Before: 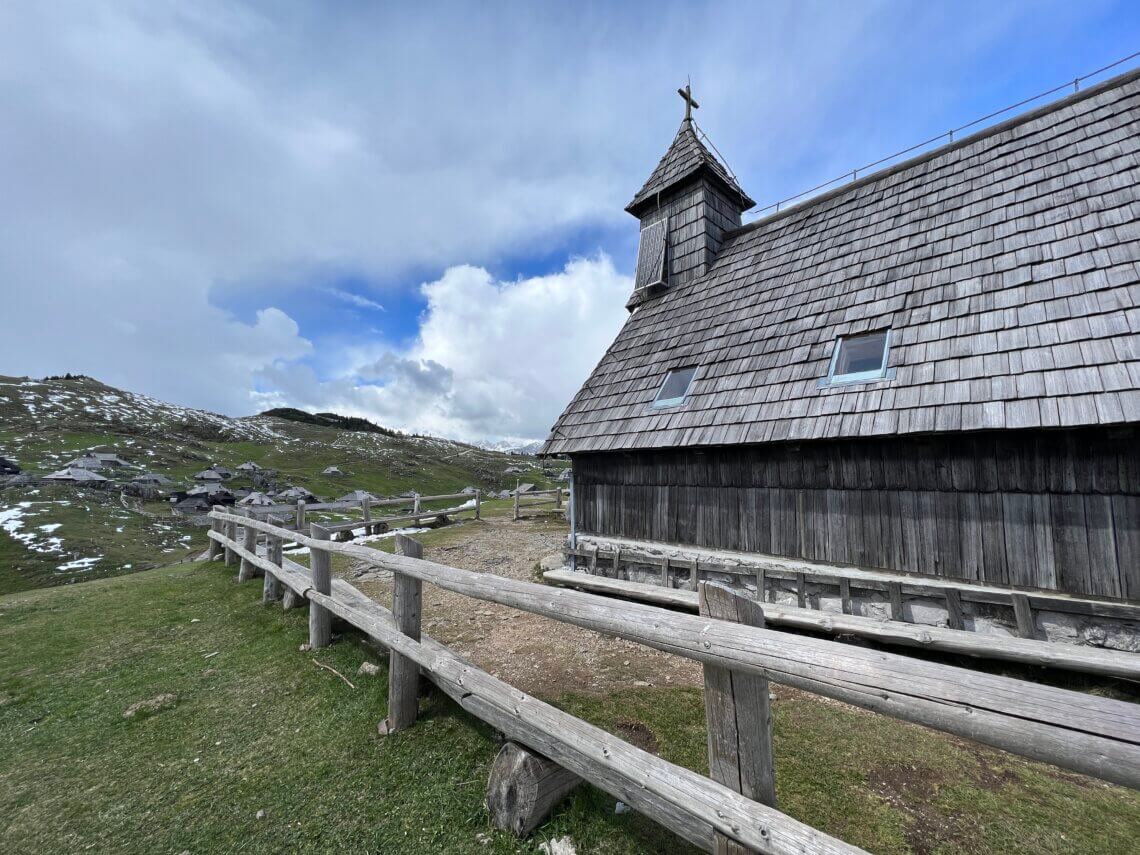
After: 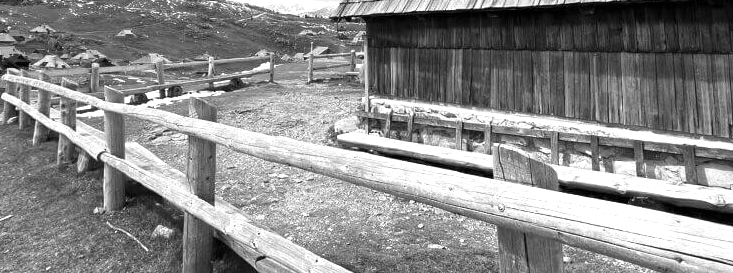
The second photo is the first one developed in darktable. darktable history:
crop: left 18.091%, top 51.13%, right 17.525%, bottom 16.85%
contrast brightness saturation: contrast 0.03, brightness -0.04
monochrome: on, module defaults
exposure: exposure 0.943 EV, compensate highlight preservation false
